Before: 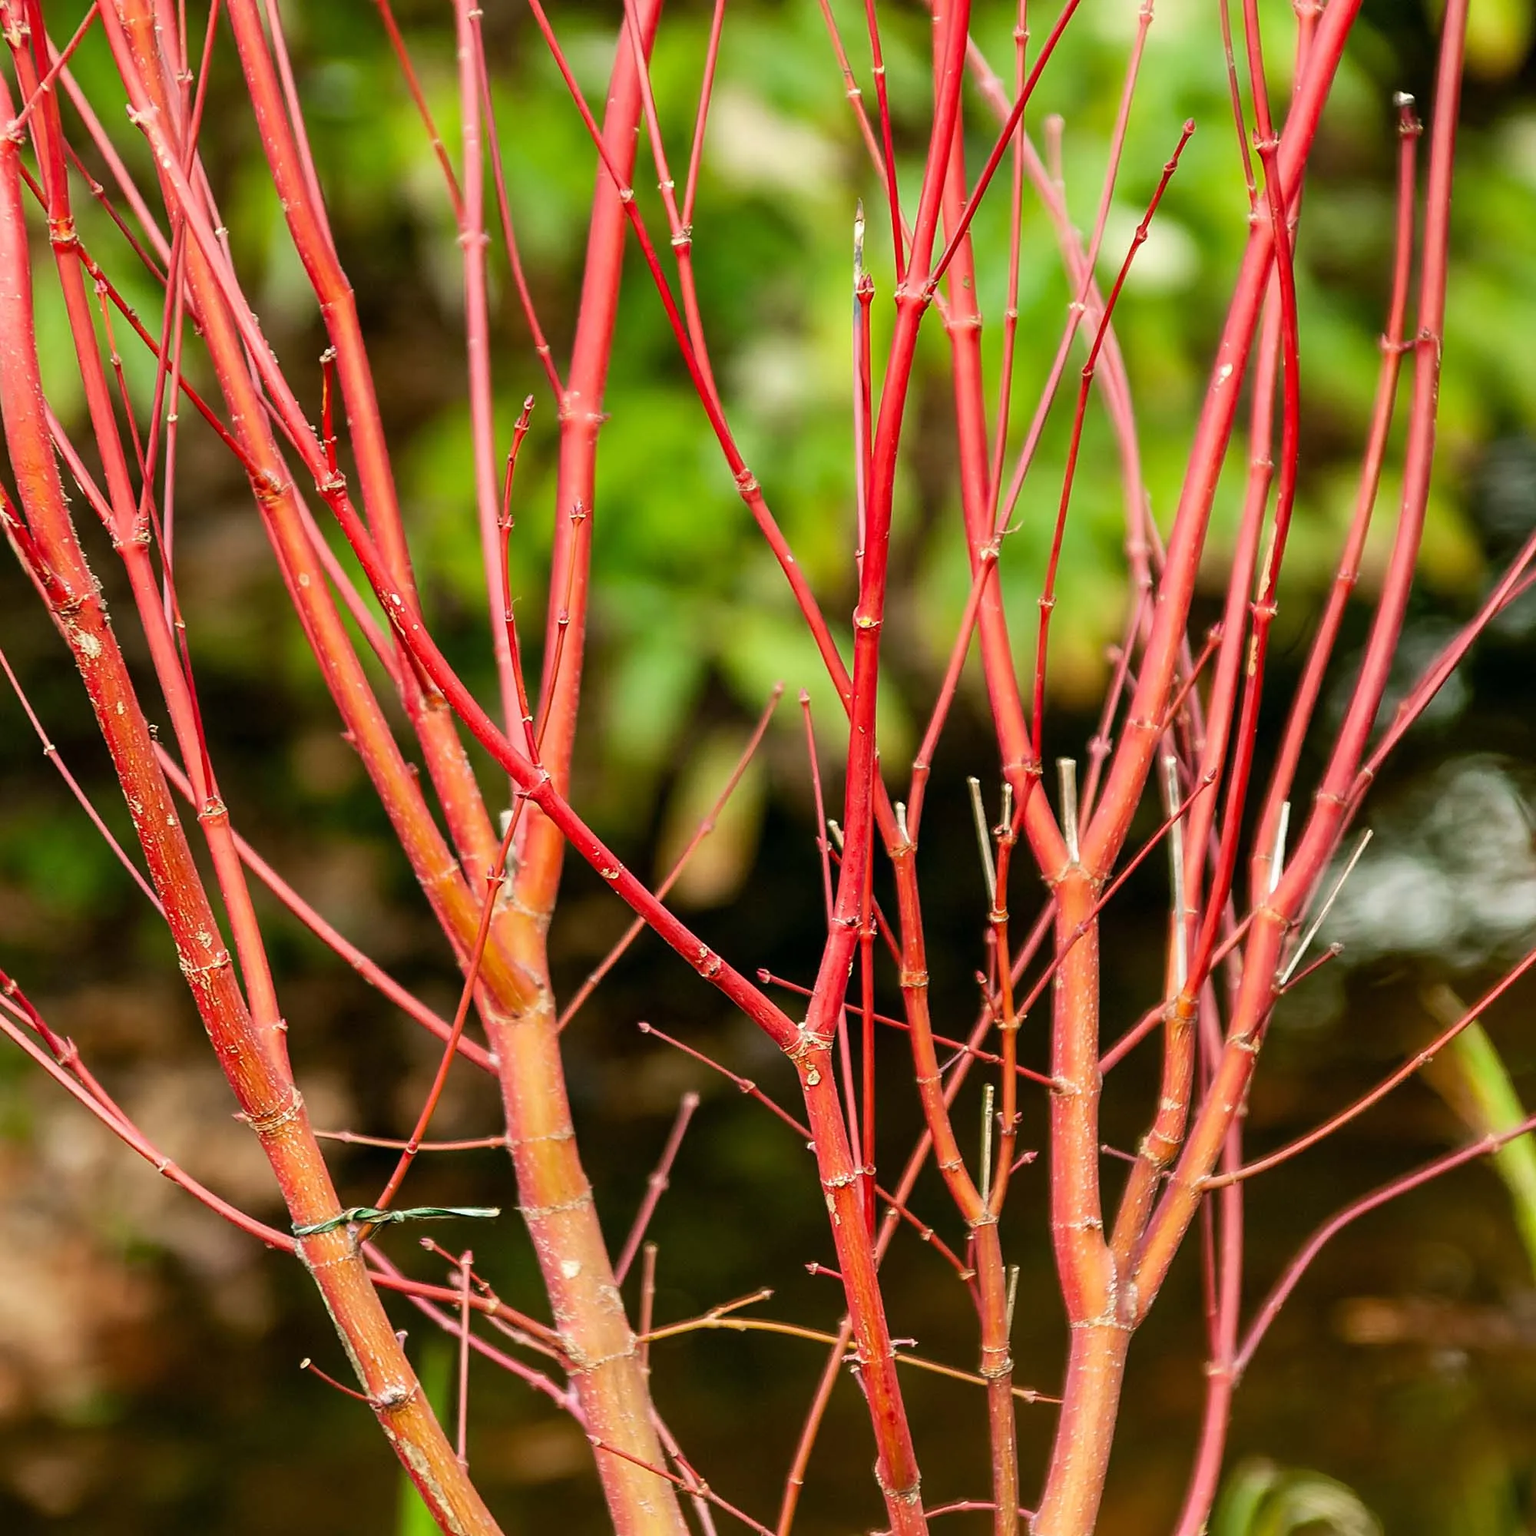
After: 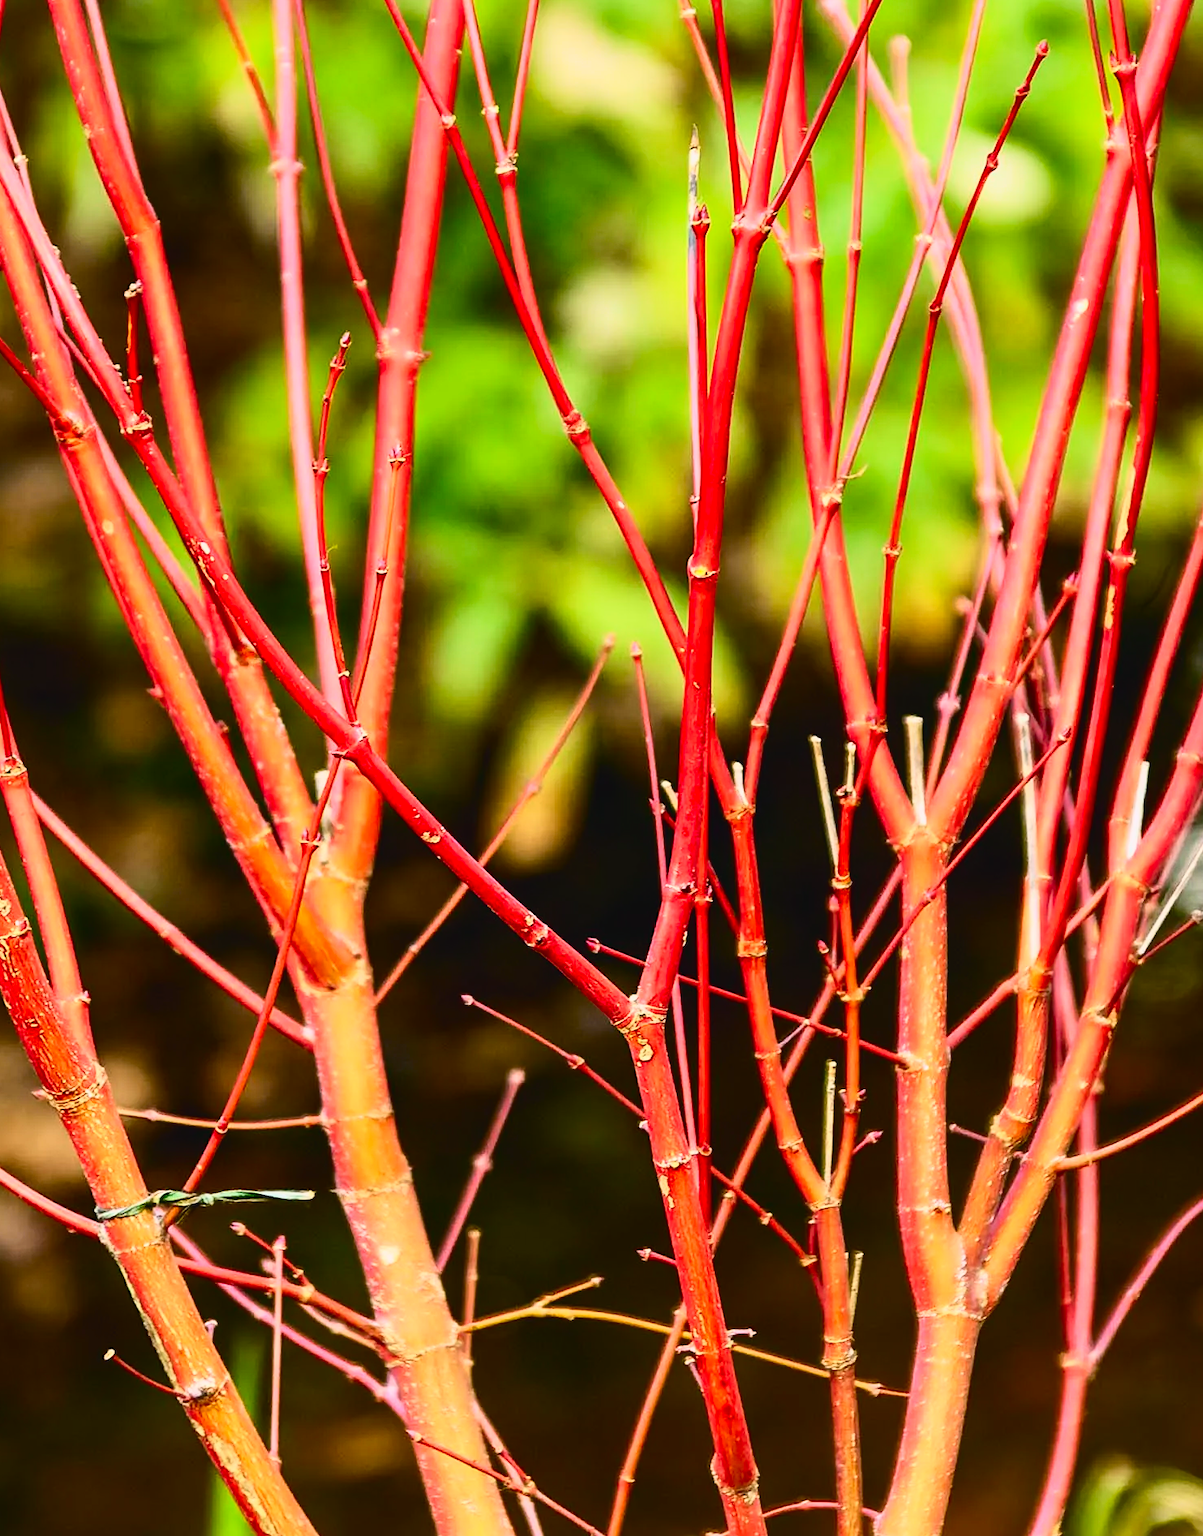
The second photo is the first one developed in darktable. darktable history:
tone curve: curves: ch0 [(0, 0.031) (0.145, 0.106) (0.319, 0.269) (0.495, 0.544) (0.707, 0.833) (0.859, 0.931) (1, 0.967)]; ch1 [(0, 0) (0.279, 0.218) (0.424, 0.411) (0.495, 0.504) (0.538, 0.55) (0.578, 0.595) (0.707, 0.778) (1, 1)]; ch2 [(0, 0) (0.125, 0.089) (0.353, 0.329) (0.436, 0.432) (0.552, 0.554) (0.615, 0.674) (1, 1)], color space Lab, independent channels, preserve colors none
crop and rotate: left 13.15%, top 5.251%, right 12.609%
